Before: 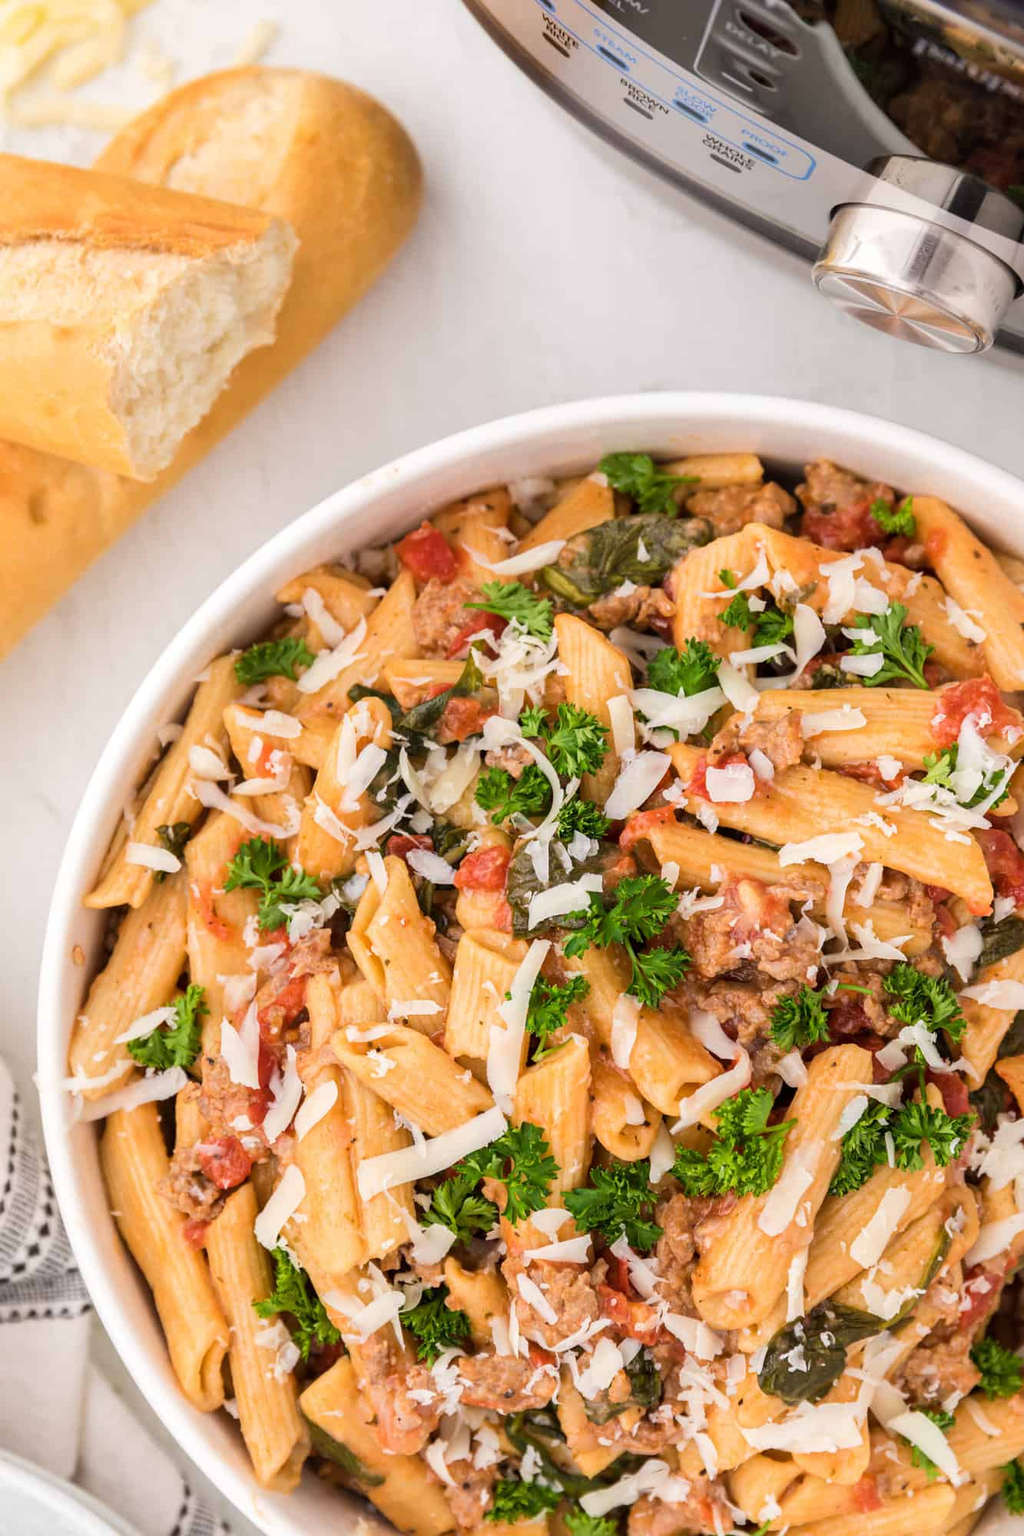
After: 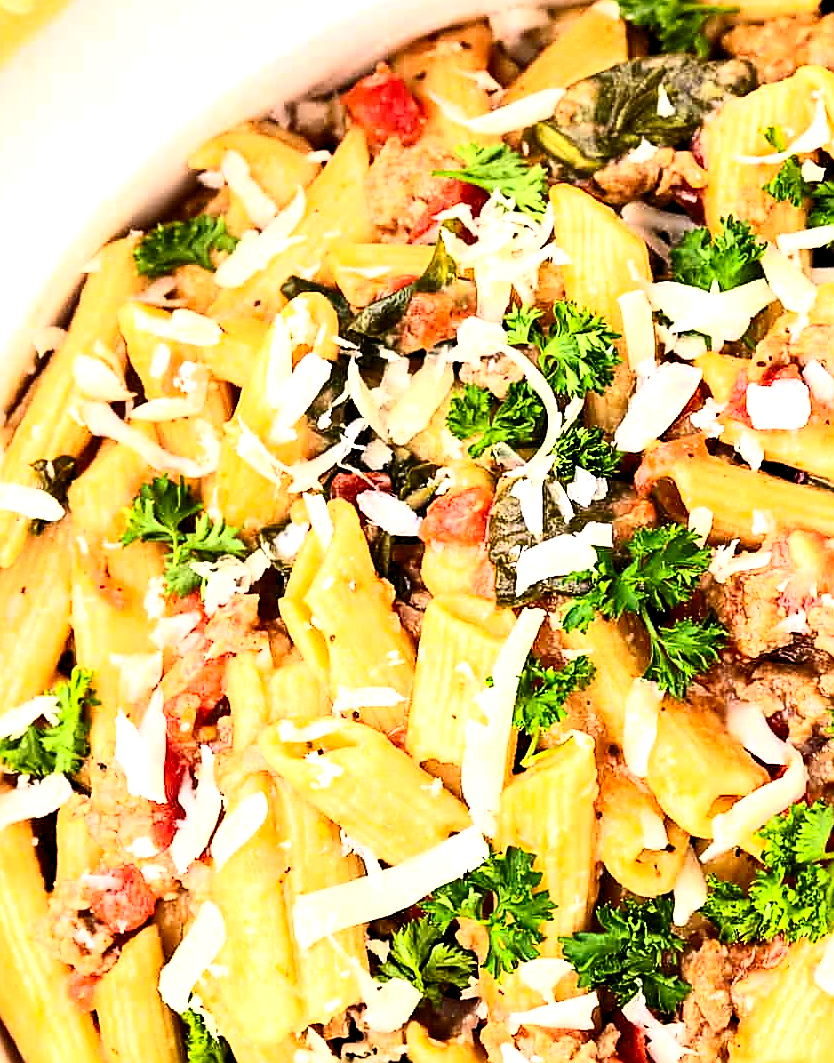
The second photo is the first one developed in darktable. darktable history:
crop: left 12.963%, top 30.797%, right 24.445%, bottom 16.02%
tone equalizer: -8 EV -0.789 EV, -7 EV -0.707 EV, -6 EV -0.594 EV, -5 EV -0.372 EV, -3 EV 0.402 EV, -2 EV 0.6 EV, -1 EV 0.676 EV, +0 EV 0.729 EV
contrast brightness saturation: contrast 0.396, brightness 0.04, saturation 0.259
sharpen: radius 1.368, amount 1.248, threshold 0.607
color correction: highlights b* 0.022, saturation 0.991
levels: levels [0.016, 0.492, 0.969]
